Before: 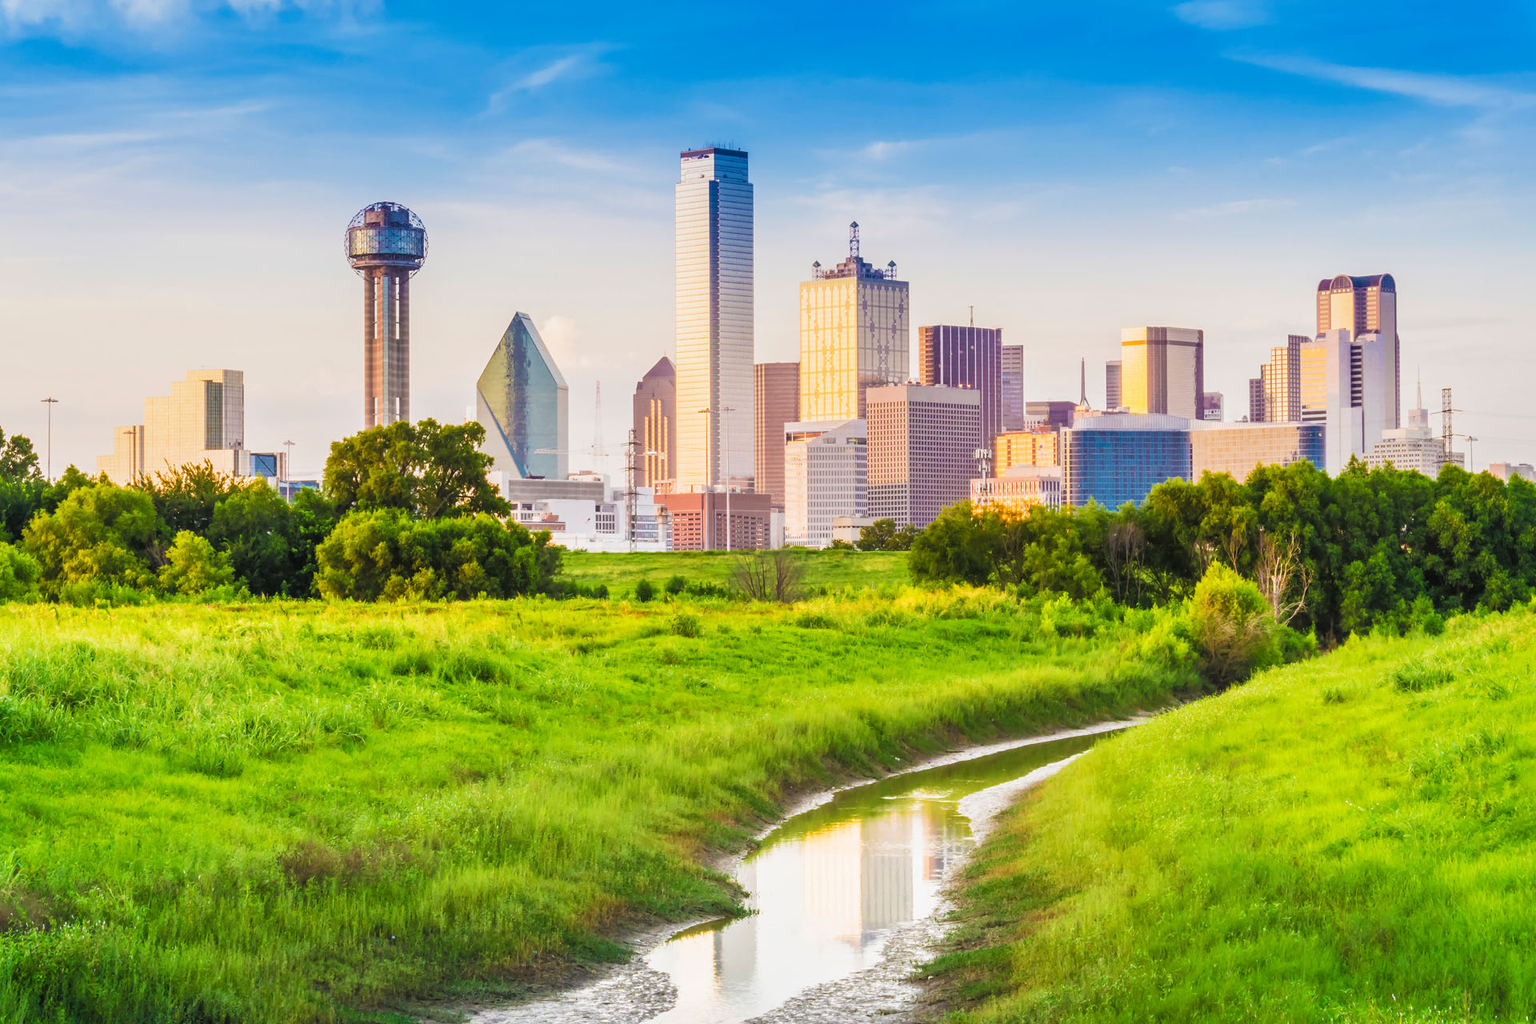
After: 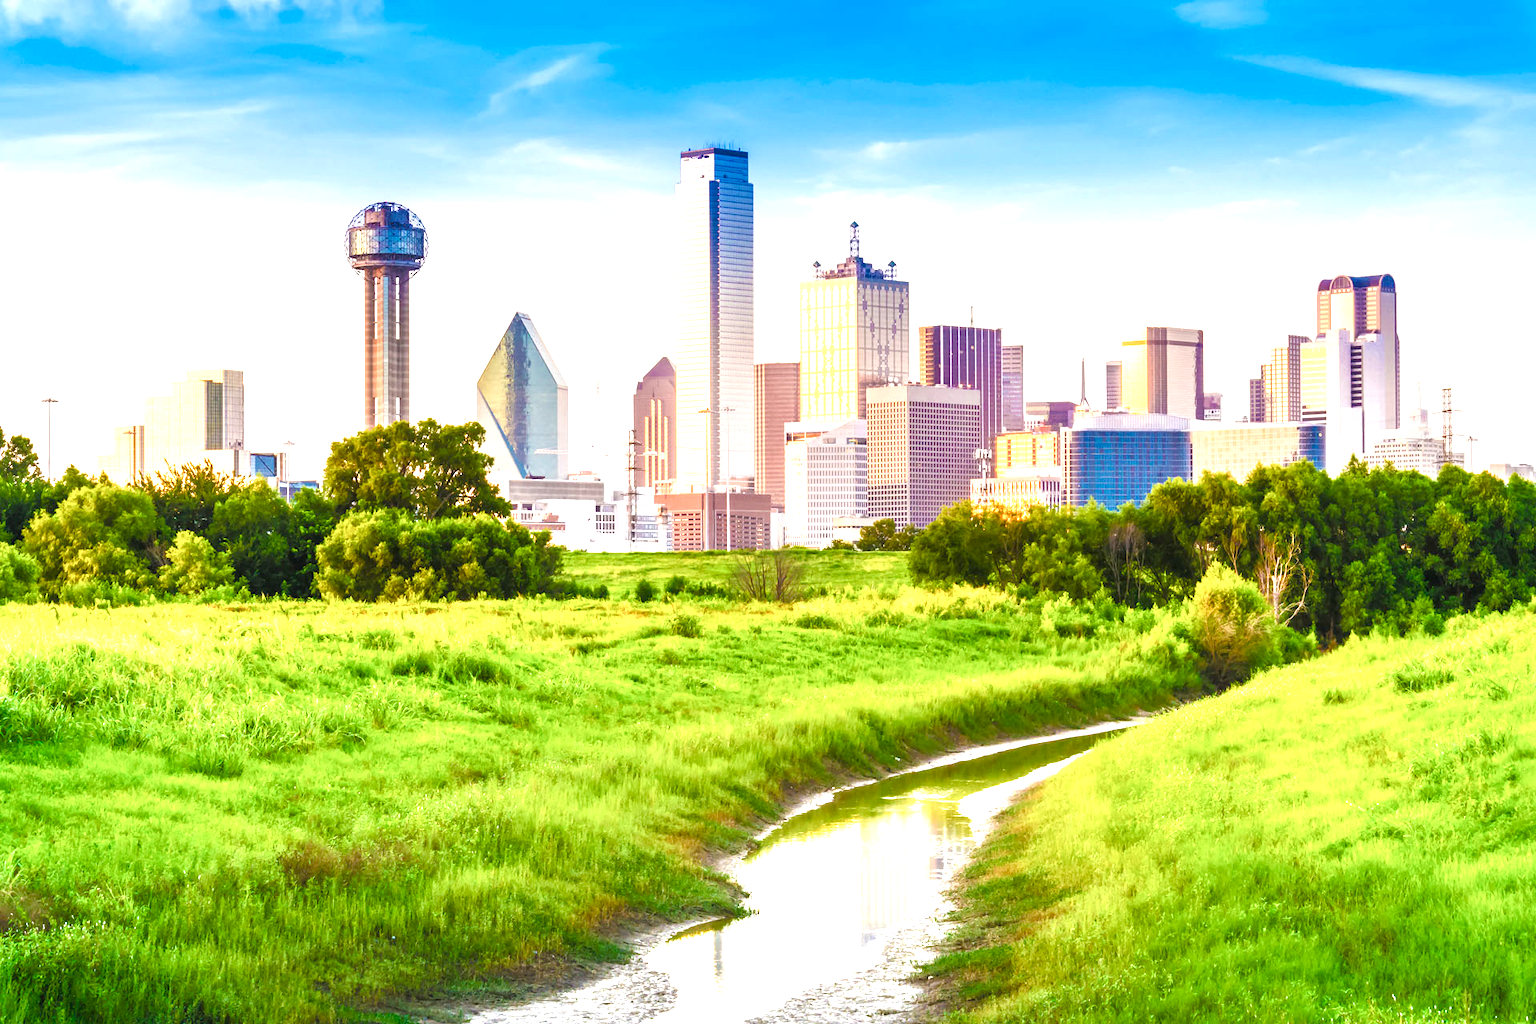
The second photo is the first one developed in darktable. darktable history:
color balance rgb: perceptual saturation grading › global saturation 20%, perceptual saturation grading › highlights -50.055%, perceptual saturation grading › shadows 30.94%, perceptual brilliance grading › global brilliance 24.742%
